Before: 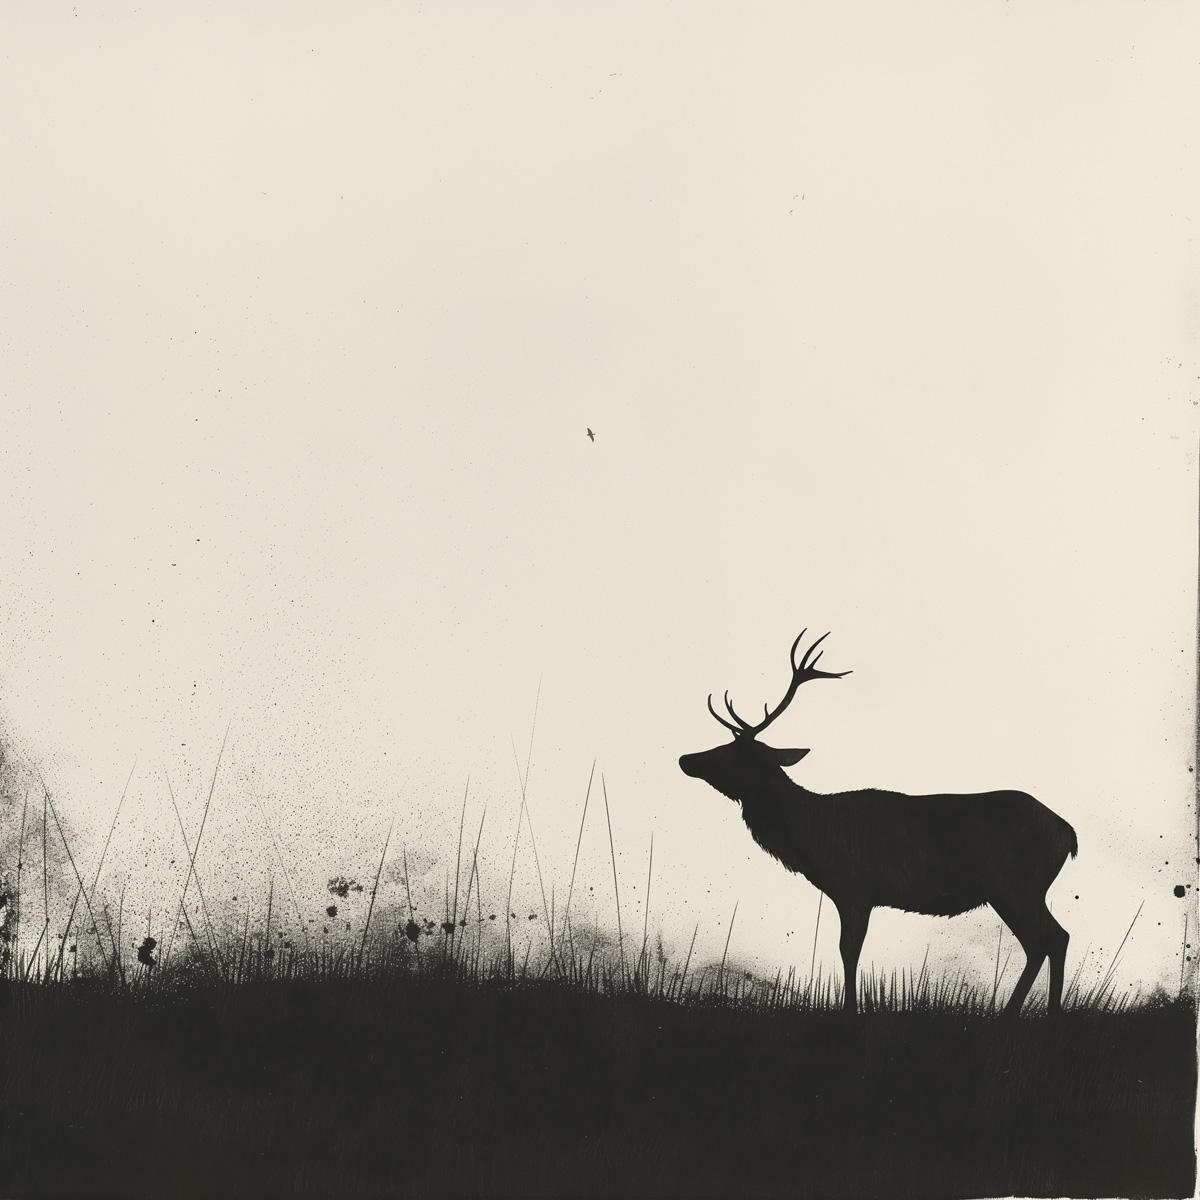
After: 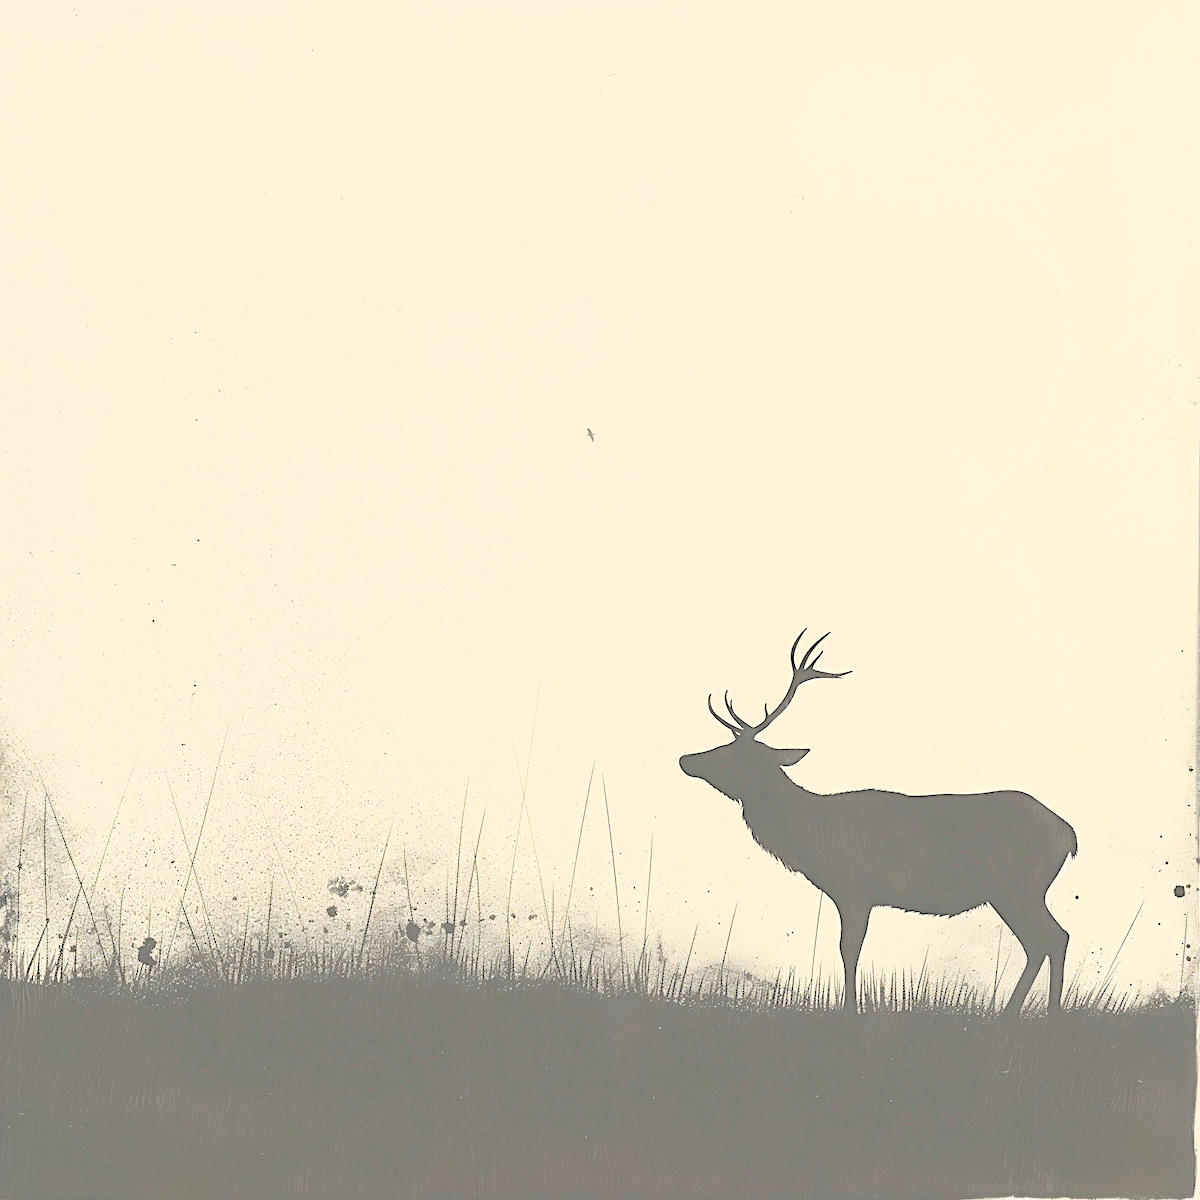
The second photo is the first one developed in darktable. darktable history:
contrast brightness saturation: brightness 0.989
color balance rgb: linear chroma grading › global chroma 14.437%, perceptual saturation grading › global saturation 35.763%, perceptual saturation grading › shadows 34.707%, global vibrance 20%
sharpen: on, module defaults
